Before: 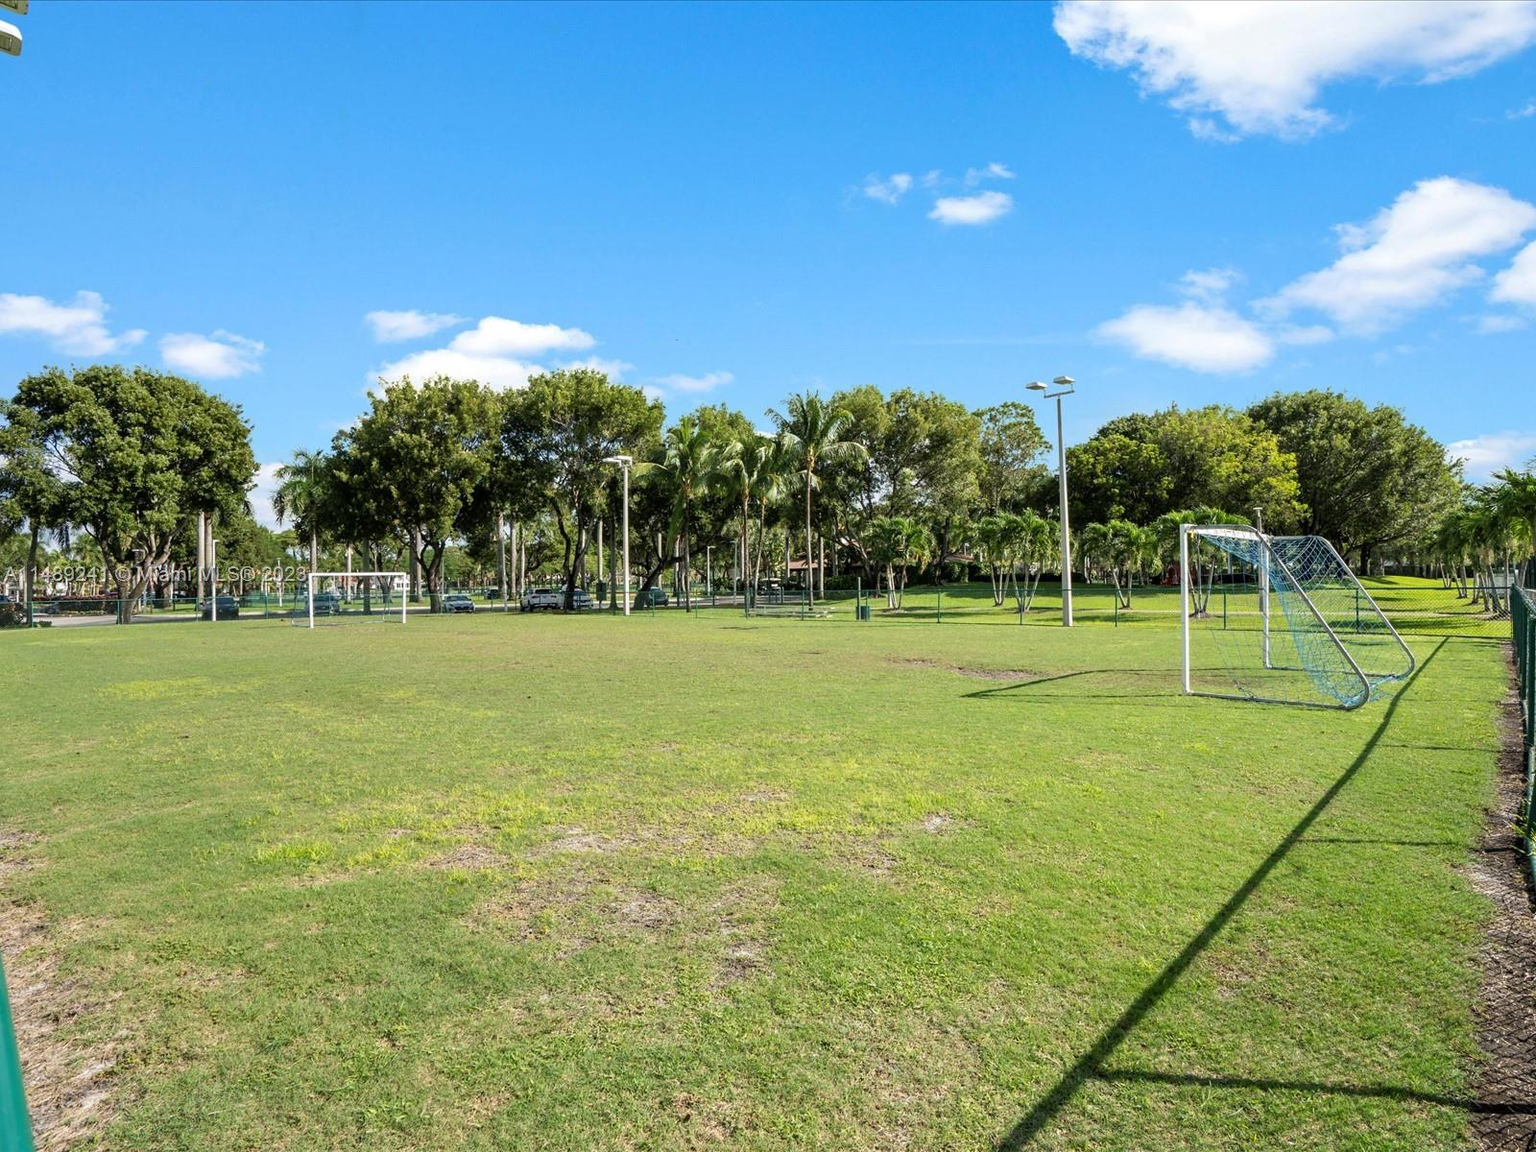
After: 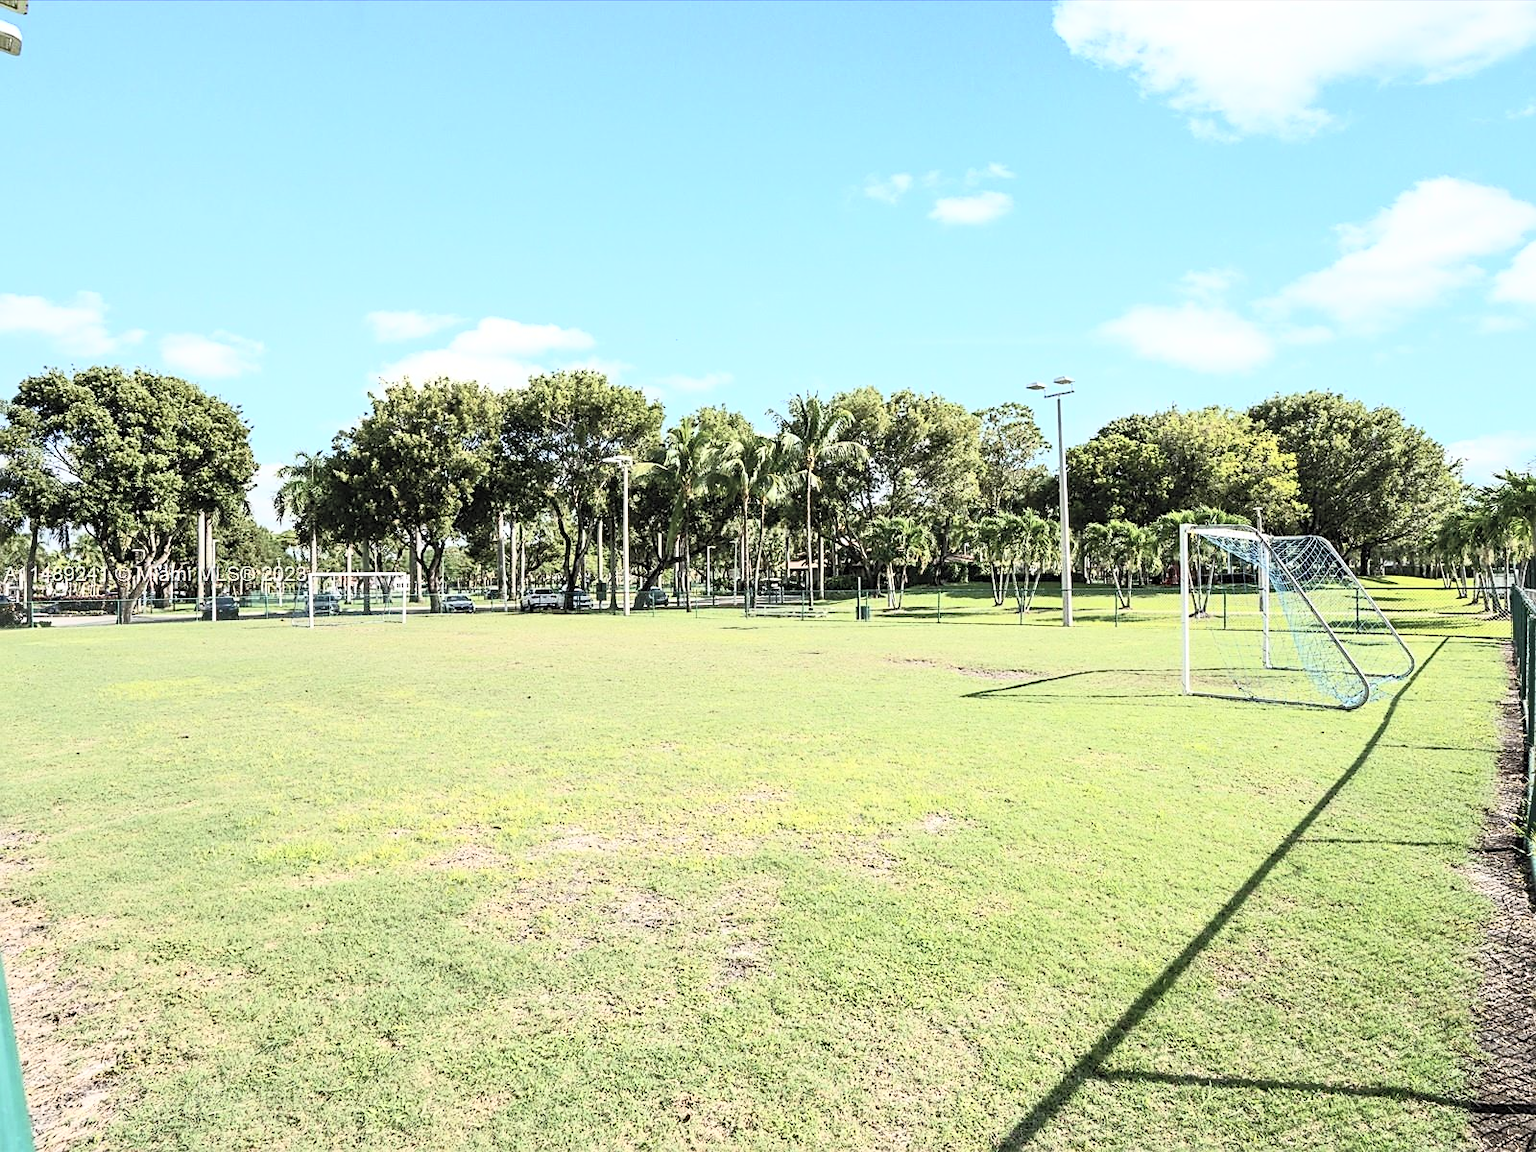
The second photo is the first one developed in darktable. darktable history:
sharpen: on, module defaults
contrast brightness saturation: contrast 0.43, brightness 0.56, saturation -0.19
